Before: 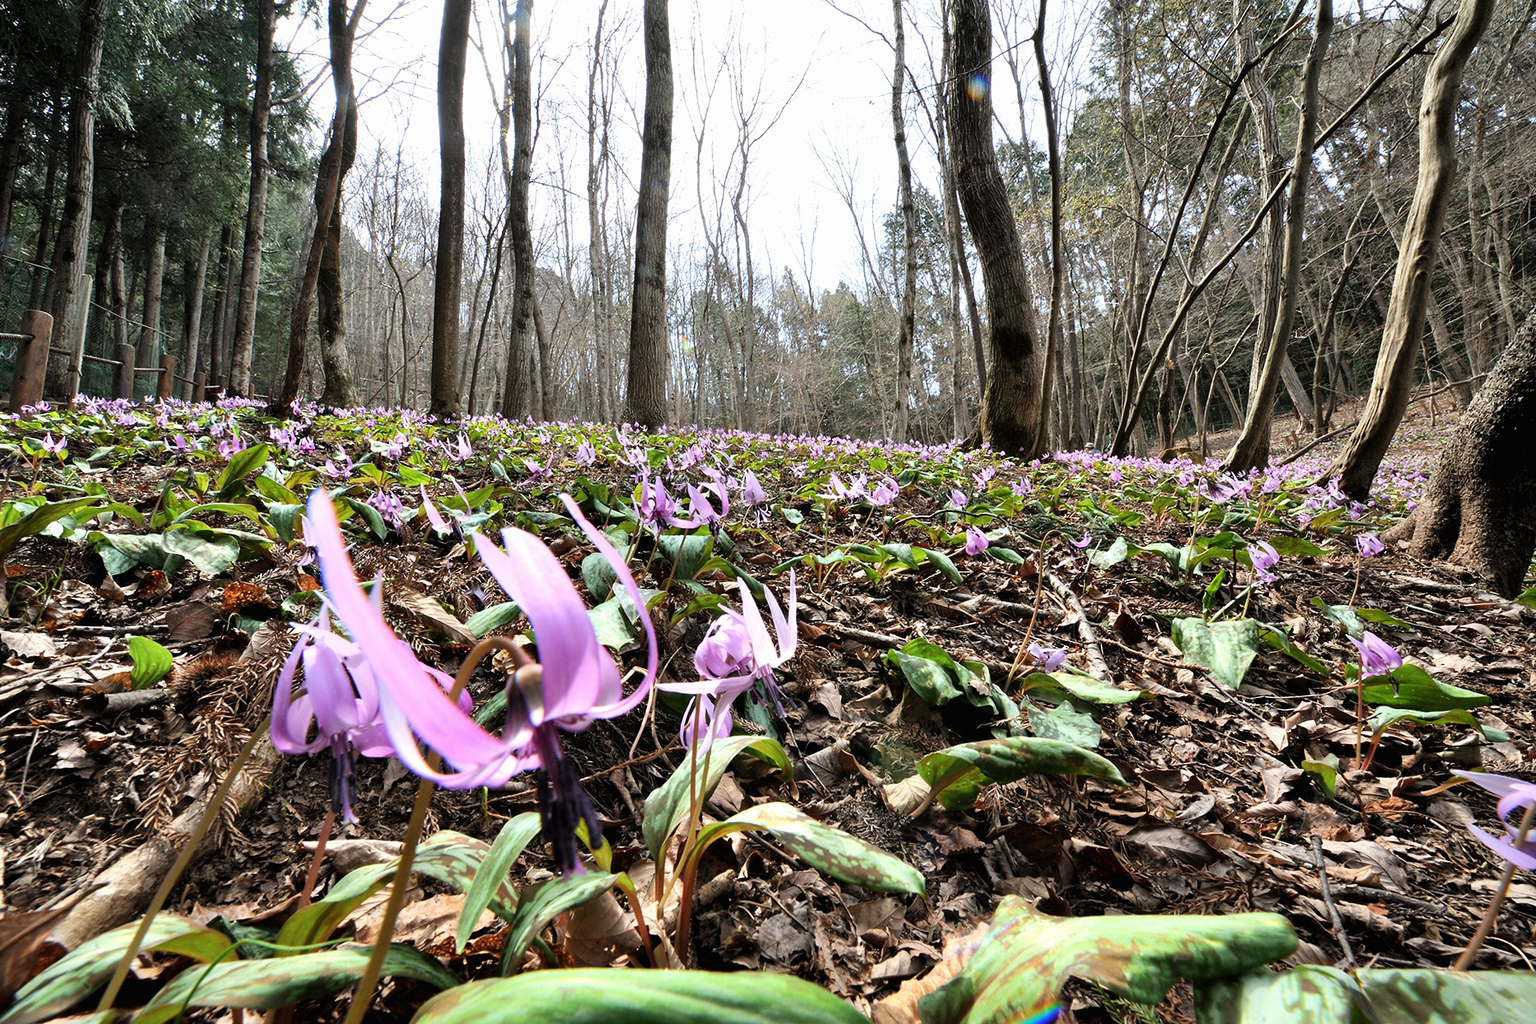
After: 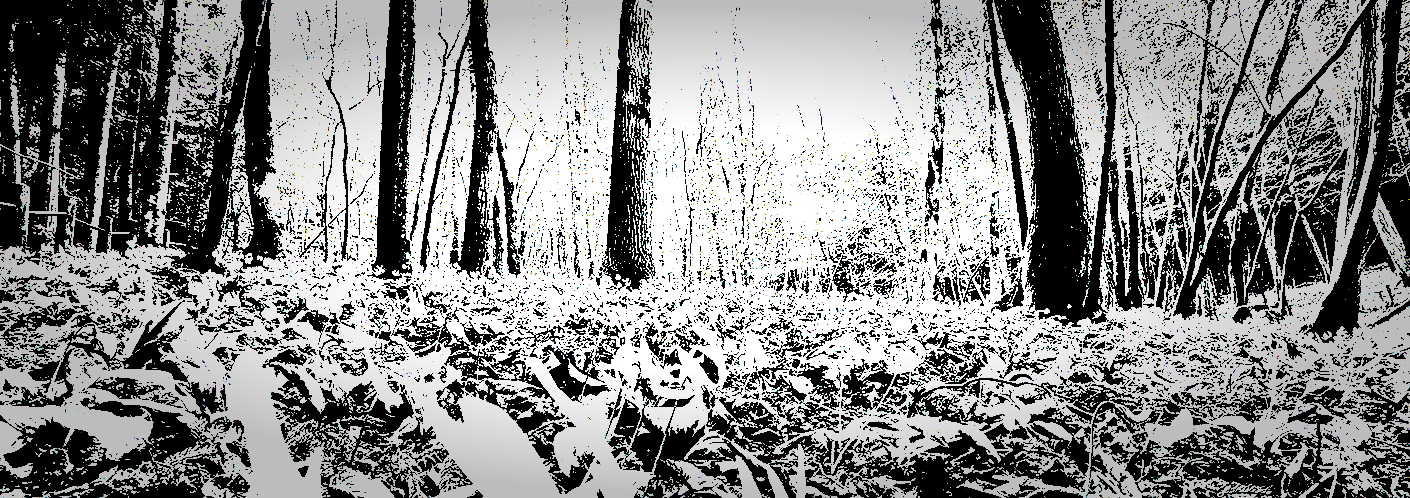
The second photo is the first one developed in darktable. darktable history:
crop: left 7.122%, top 18.351%, right 14.518%, bottom 40.085%
exposure: black level correction 0.099, exposure 3.073 EV, compensate highlight preservation false
shadows and highlights: shadows 74.92, highlights -24.89, soften with gaussian
local contrast: mode bilateral grid, contrast 20, coarseness 49, detail 119%, midtone range 0.2
vignetting: fall-off start 48.42%, saturation 0.035, automatic ratio true, width/height ratio 1.285, unbound false
filmic rgb: black relative exposure -8.22 EV, white relative exposure 2.2 EV, target white luminance 99.984%, hardness 7.1, latitude 75.63%, contrast 1.316, highlights saturation mix -2.21%, shadows ↔ highlights balance 29.81%
sharpen: on, module defaults
